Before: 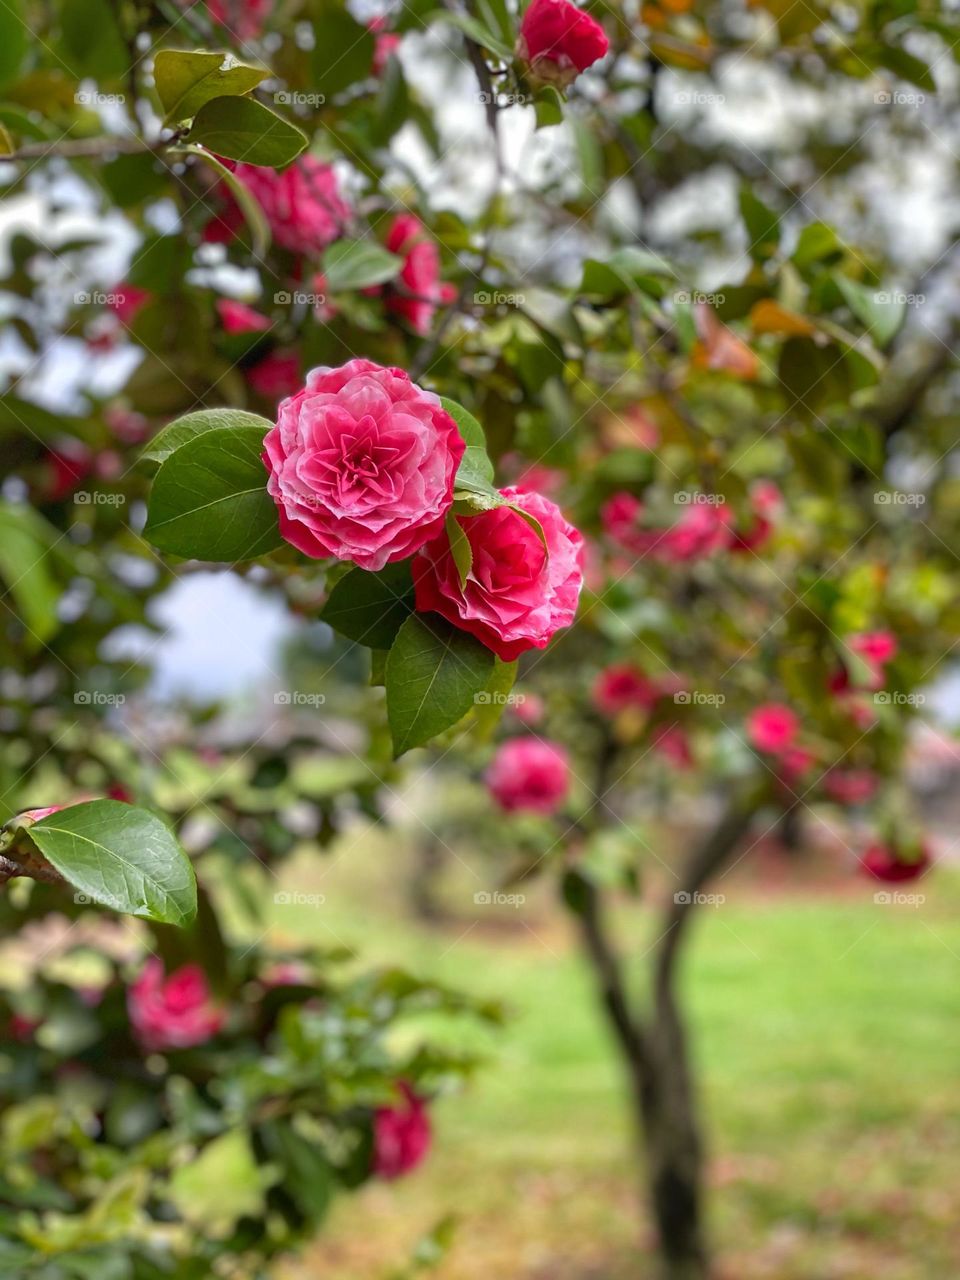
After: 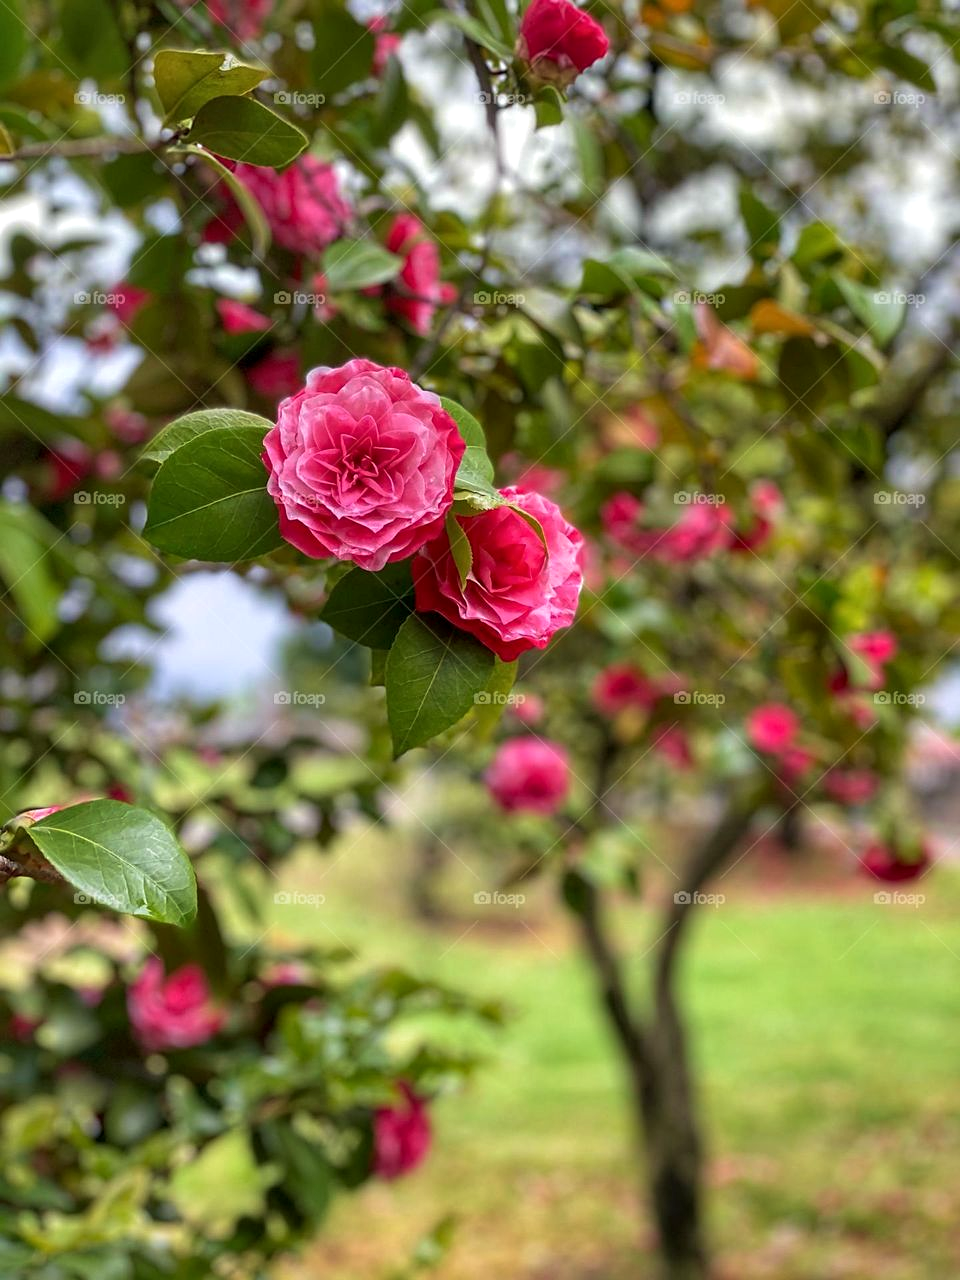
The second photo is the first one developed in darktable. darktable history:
velvia: on, module defaults
local contrast: highlights 104%, shadows 101%, detail 119%, midtone range 0.2
sharpen: amount 0.216
